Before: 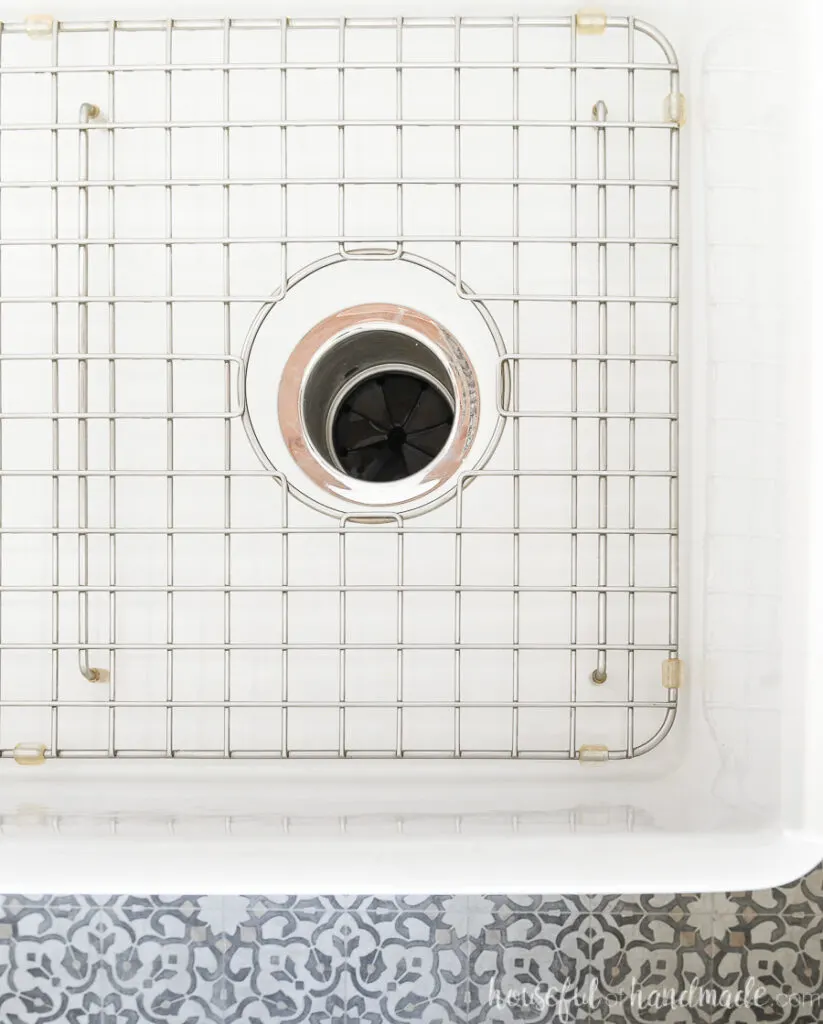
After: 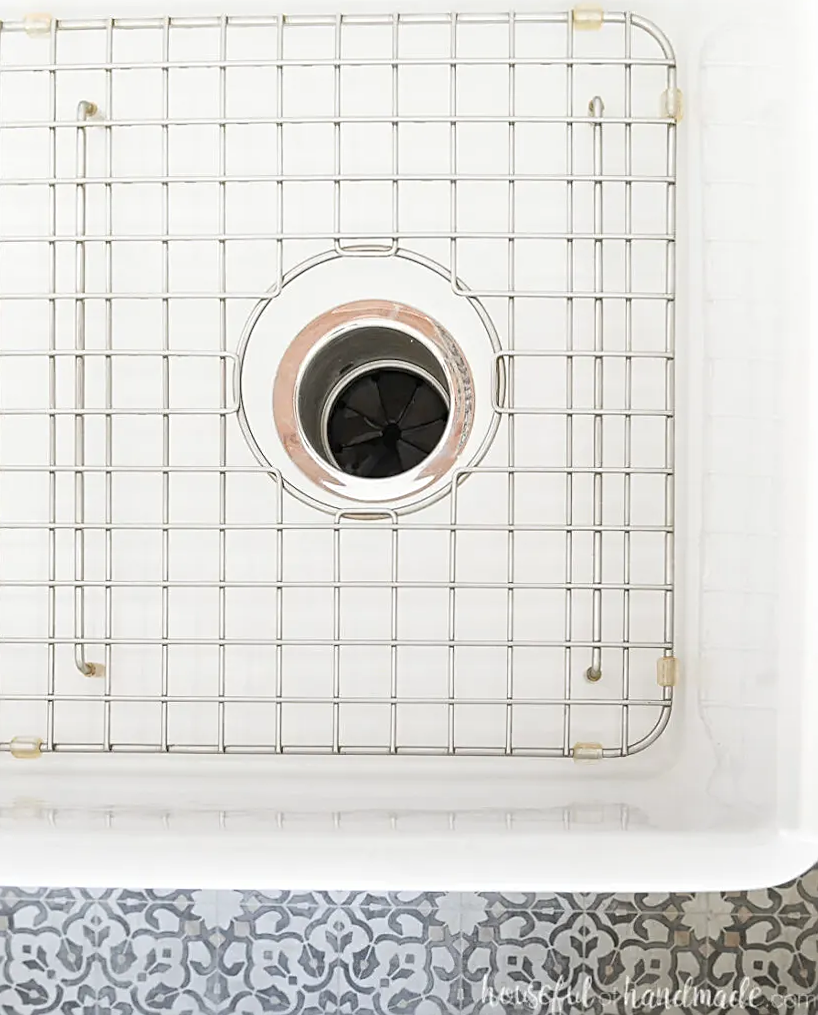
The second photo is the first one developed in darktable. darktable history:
sharpen: on, module defaults
rotate and perspective: rotation 0.192°, lens shift (horizontal) -0.015, crop left 0.005, crop right 0.996, crop top 0.006, crop bottom 0.99
